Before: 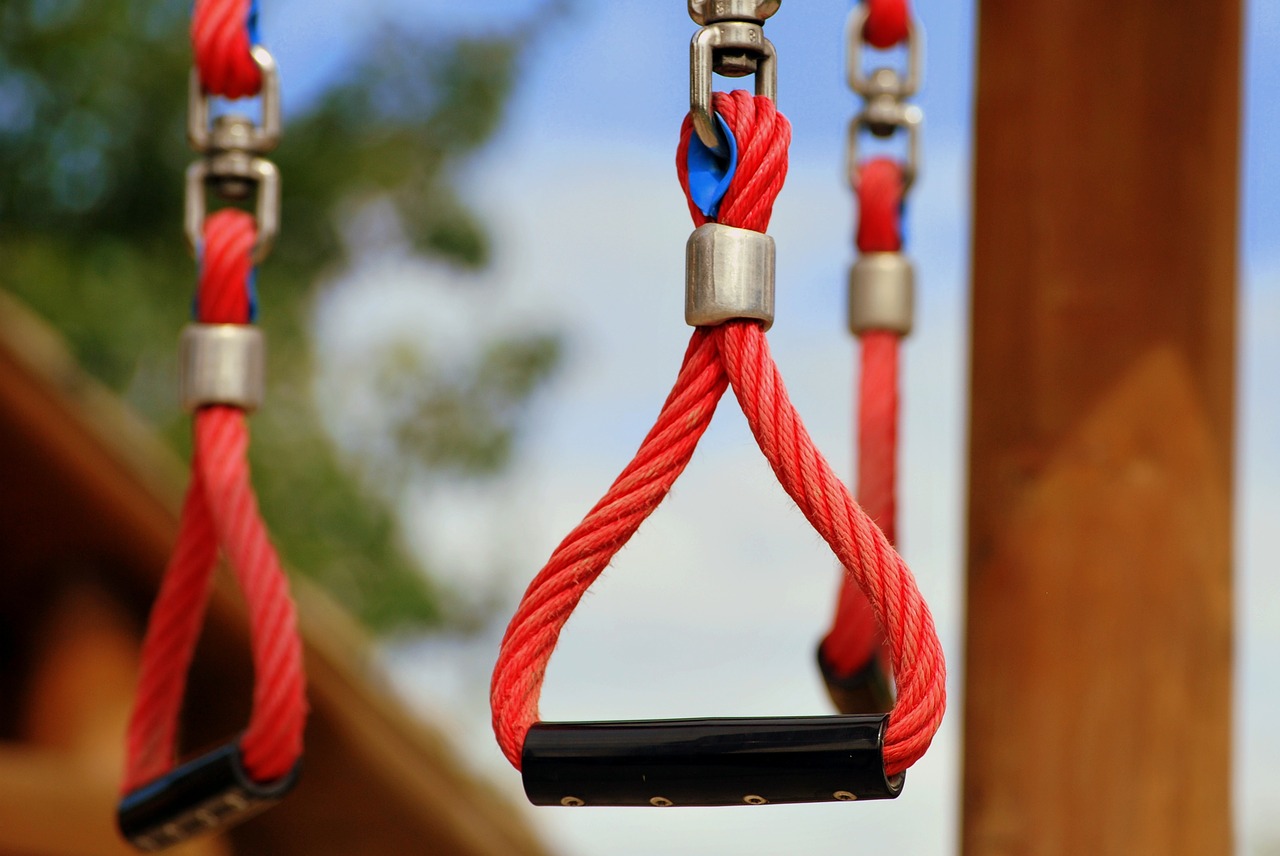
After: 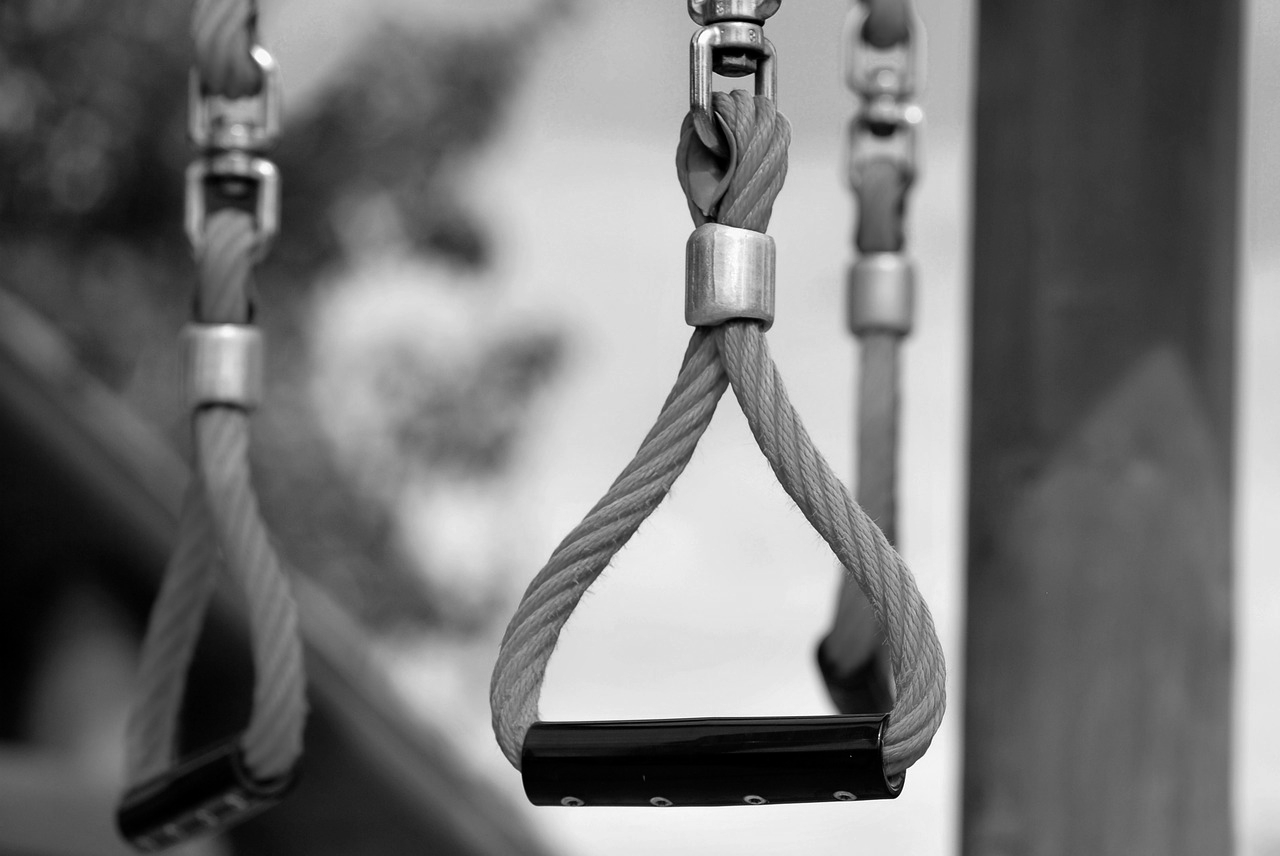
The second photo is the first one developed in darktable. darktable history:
monochrome: on, module defaults
color balance: contrast 10%
